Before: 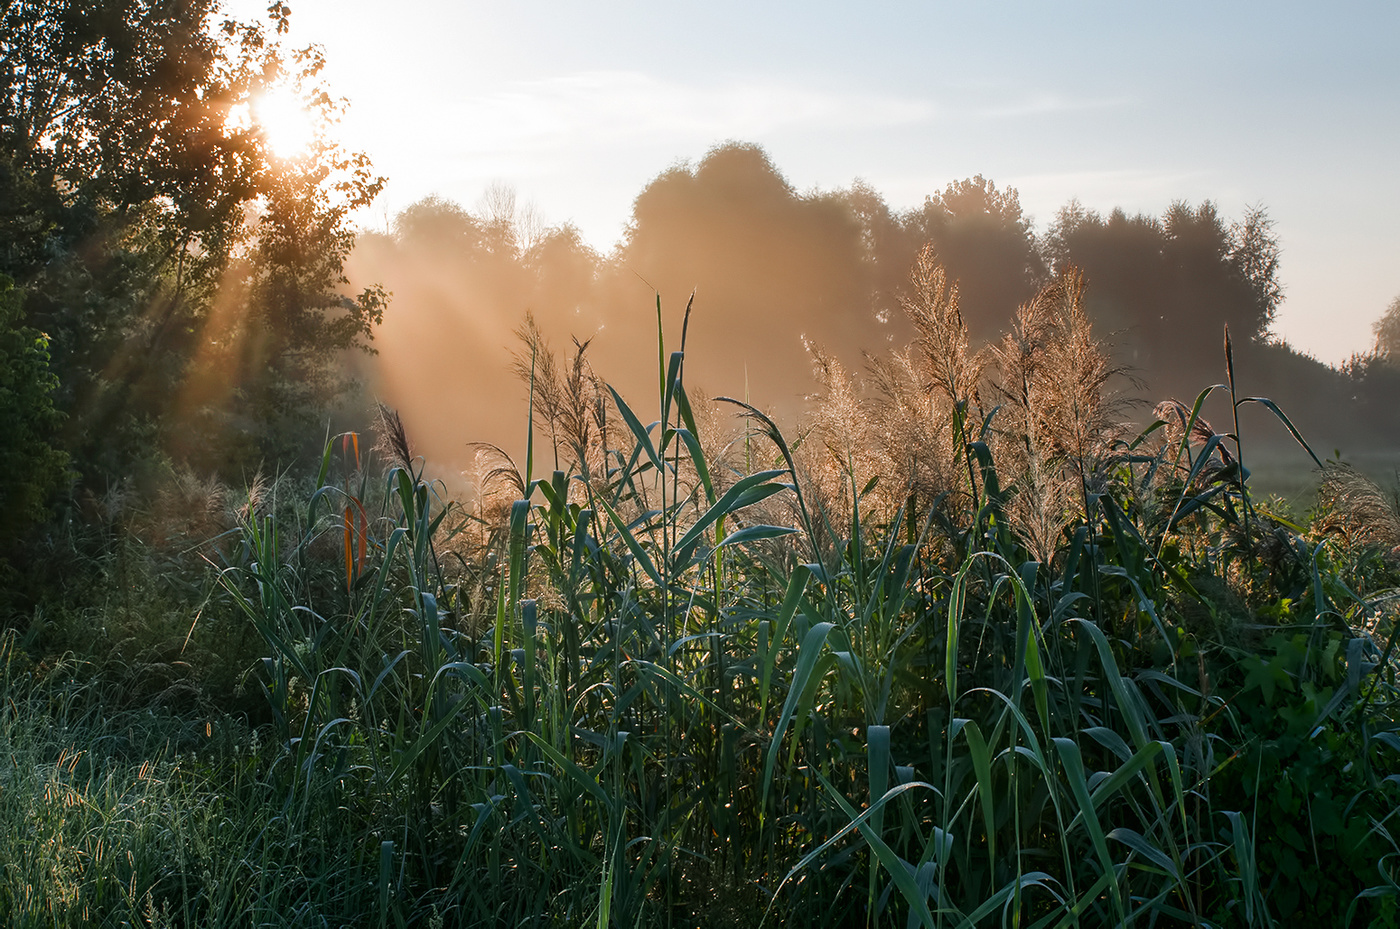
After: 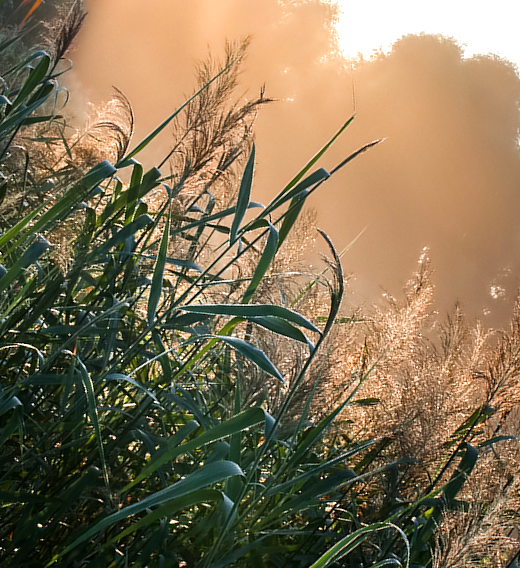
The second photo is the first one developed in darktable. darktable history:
crop and rotate: angle -45.26°, top 16.424%, right 0.813%, bottom 11.711%
tone equalizer: -8 EV -0.771 EV, -7 EV -0.666 EV, -6 EV -0.624 EV, -5 EV -0.399 EV, -3 EV 0.385 EV, -2 EV 0.6 EV, -1 EV 0.697 EV, +0 EV 0.737 EV, edges refinement/feathering 500, mask exposure compensation -1.57 EV, preserve details guided filter
